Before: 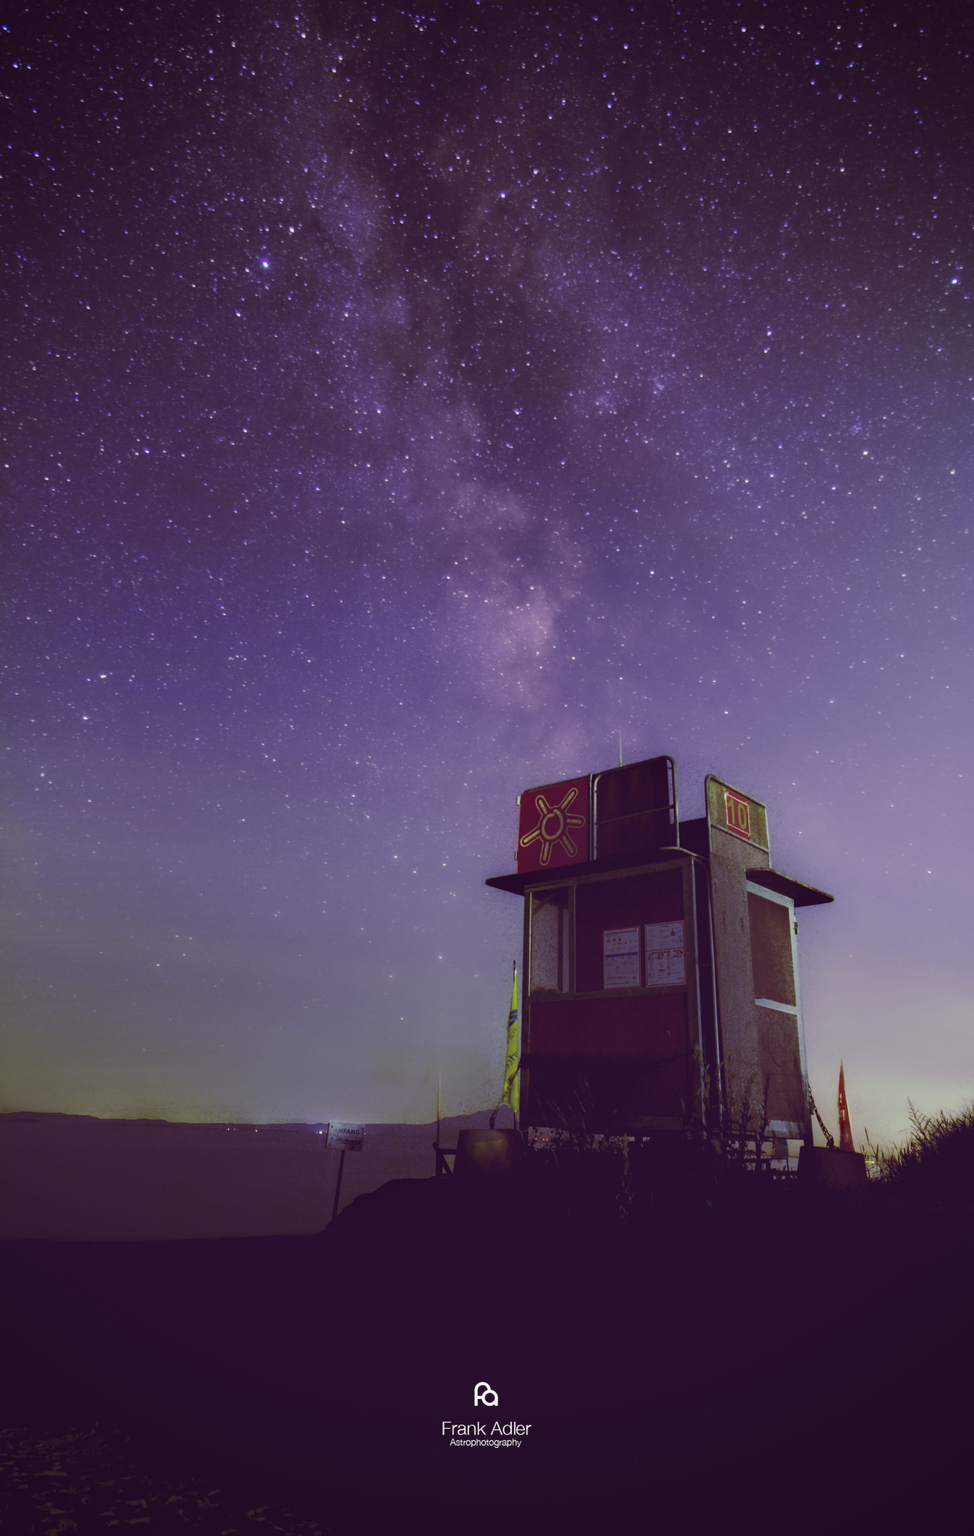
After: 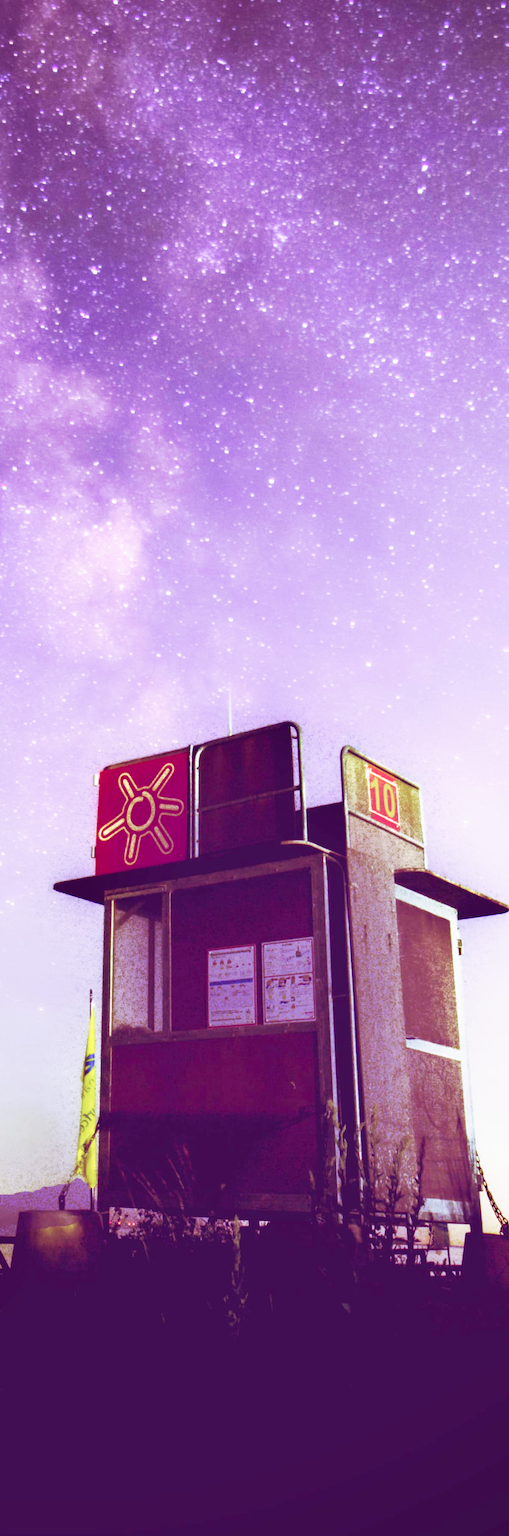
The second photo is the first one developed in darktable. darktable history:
tone equalizer: on, module defaults
crop: left 45.721%, top 13.393%, right 14.118%, bottom 10.01%
base curve: curves: ch0 [(0, 0) (0.007, 0.004) (0.027, 0.03) (0.046, 0.07) (0.207, 0.54) (0.442, 0.872) (0.673, 0.972) (1, 1)], preserve colors none
exposure: exposure 1 EV, compensate highlight preservation false
contrast brightness saturation: contrast -0.02, brightness -0.01, saturation 0.03
